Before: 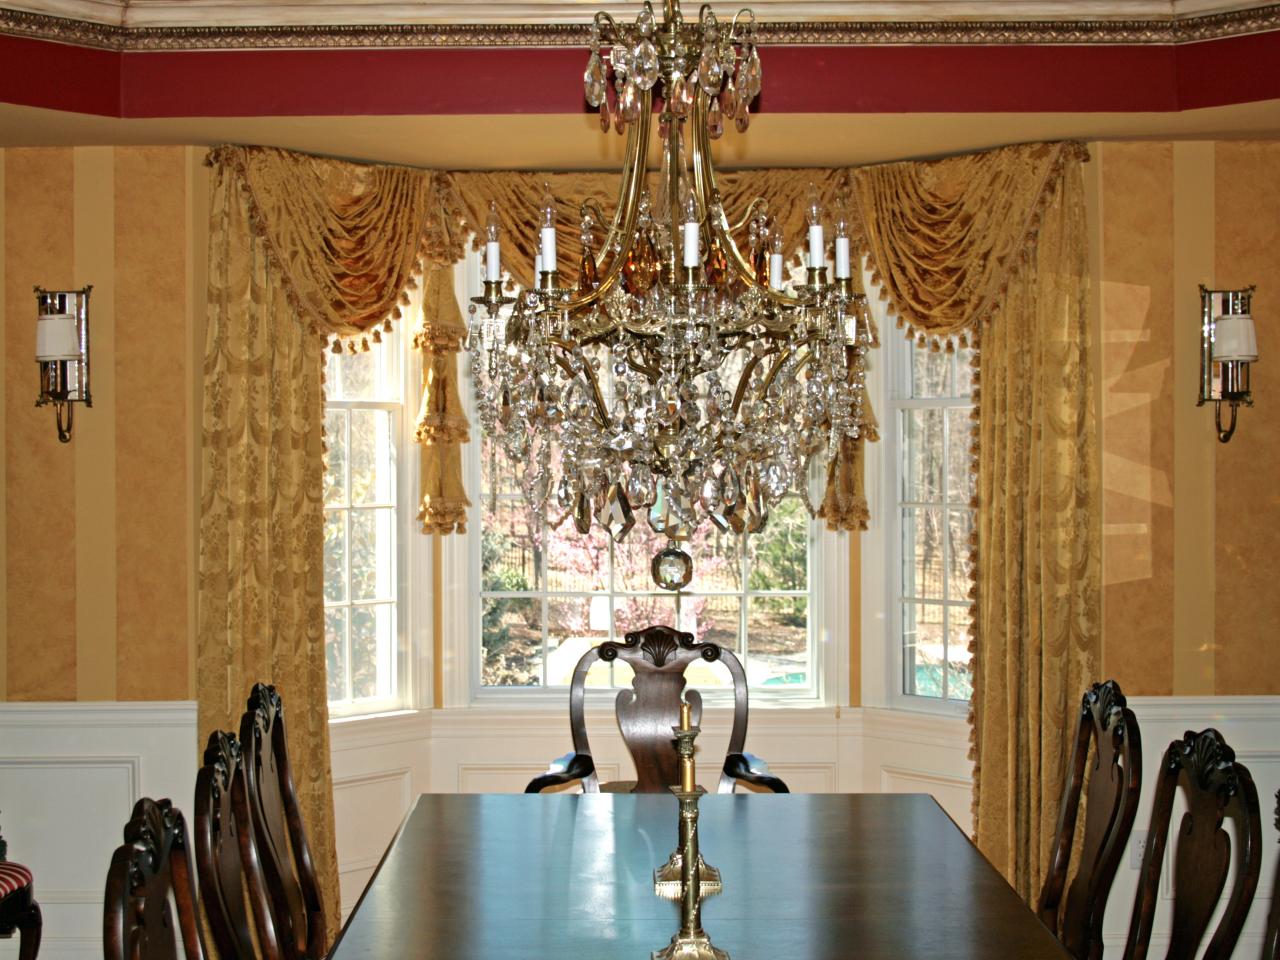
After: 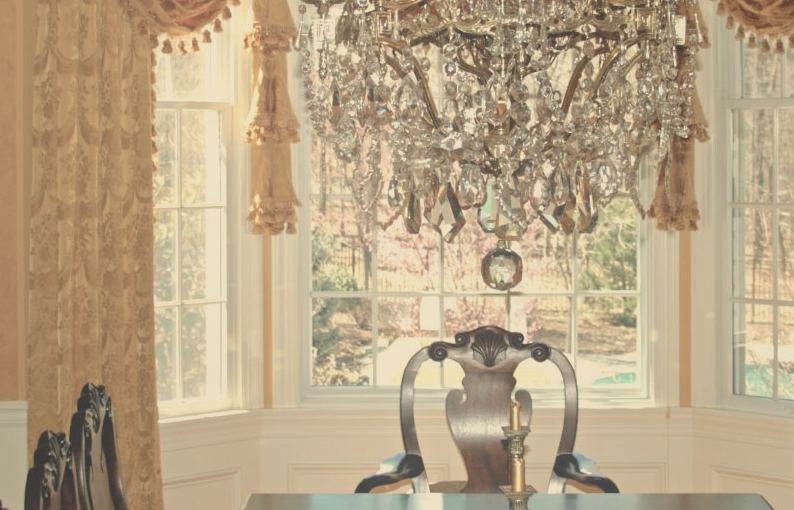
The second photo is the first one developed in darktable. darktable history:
bloom: size 38%, threshold 95%, strength 30%
contrast brightness saturation: contrast -0.26, saturation -0.43
crop: left 13.312%, top 31.28%, right 24.627%, bottom 15.582%
white balance: red 1.08, blue 0.791
